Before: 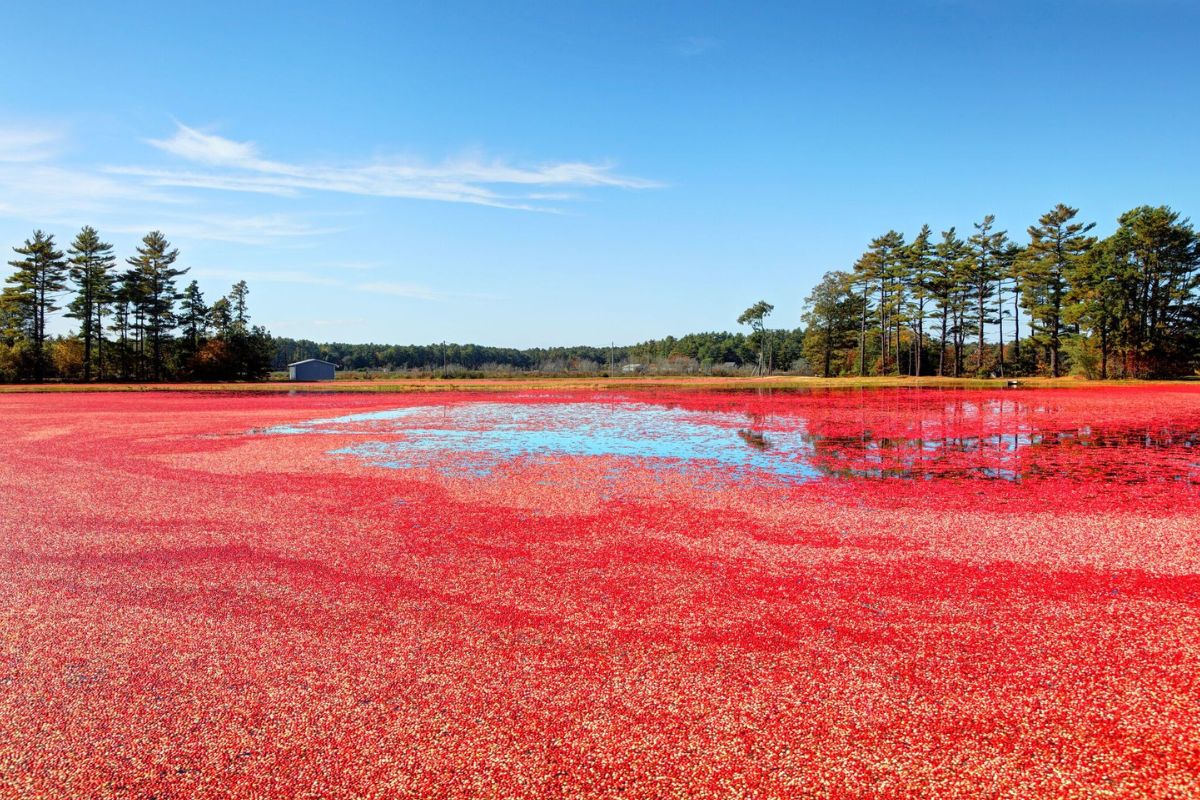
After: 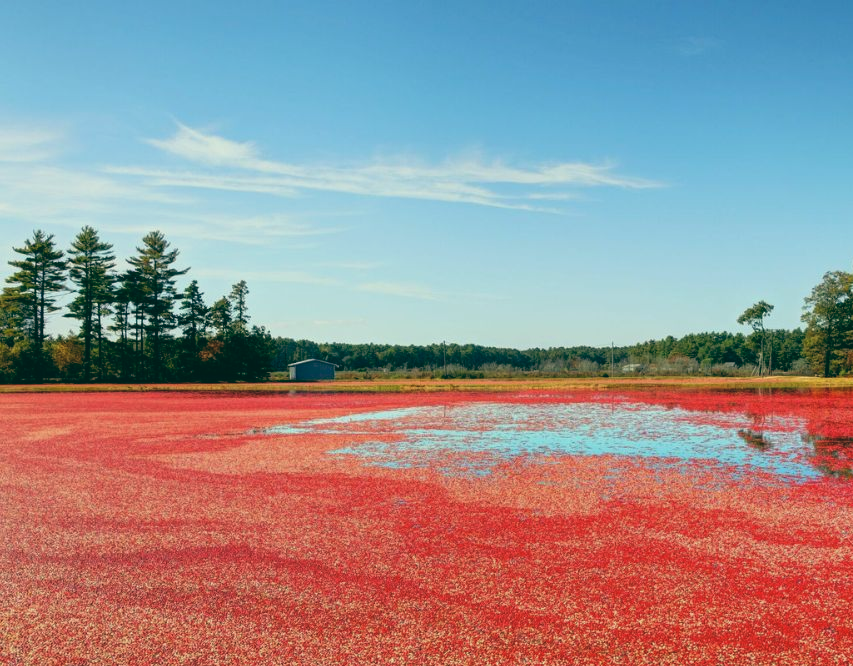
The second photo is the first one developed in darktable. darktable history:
color balance: lift [1.005, 0.99, 1.007, 1.01], gamma [1, 1.034, 1.032, 0.966], gain [0.873, 1.055, 1.067, 0.933]
crop: right 28.885%, bottom 16.626%
